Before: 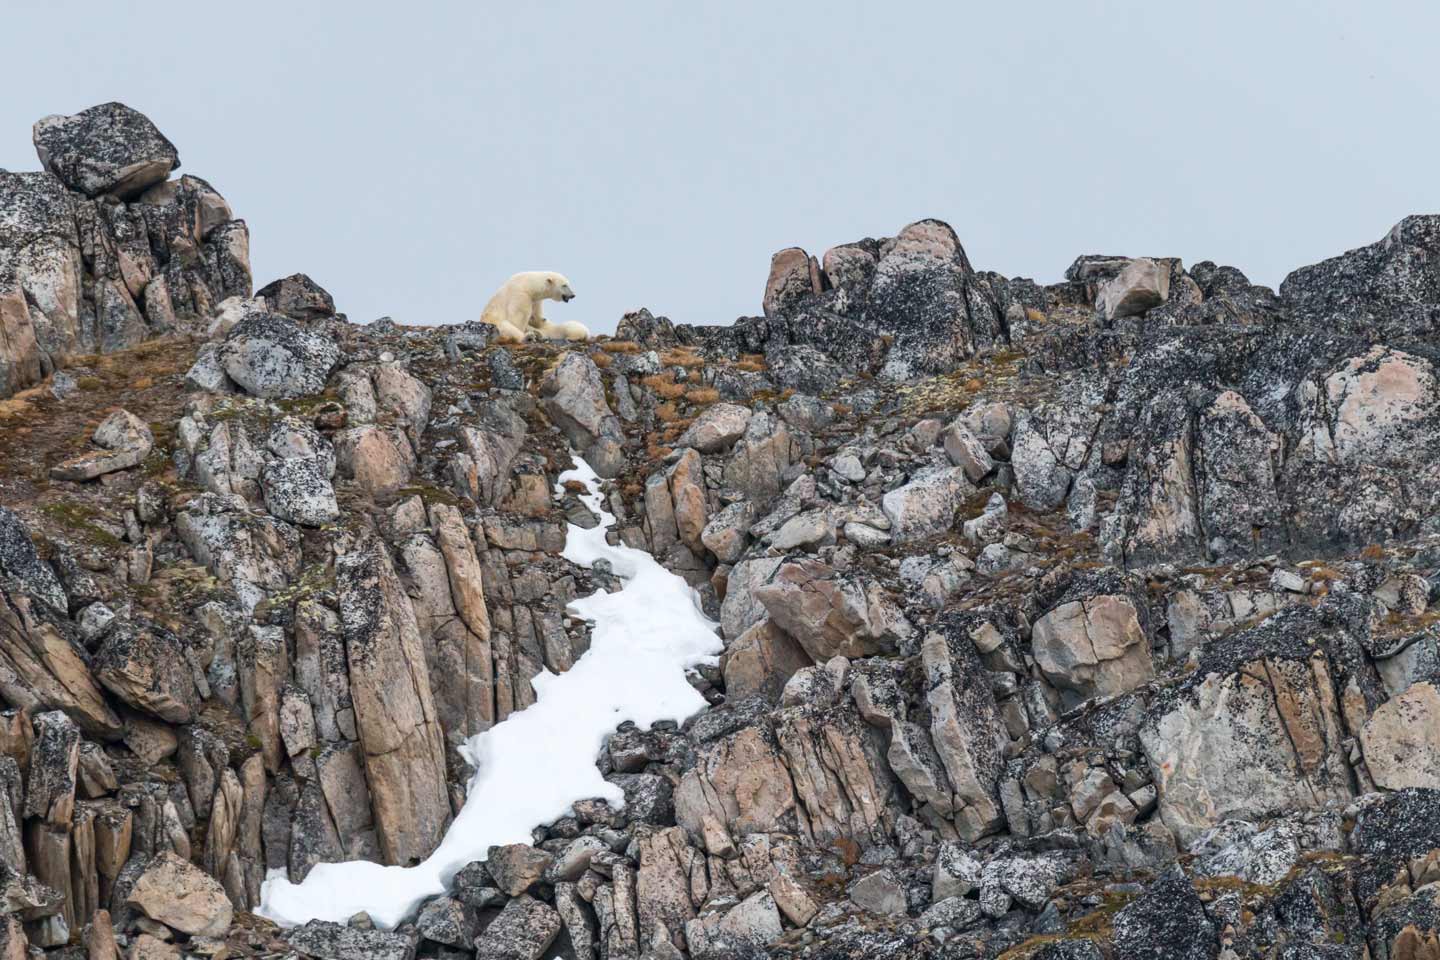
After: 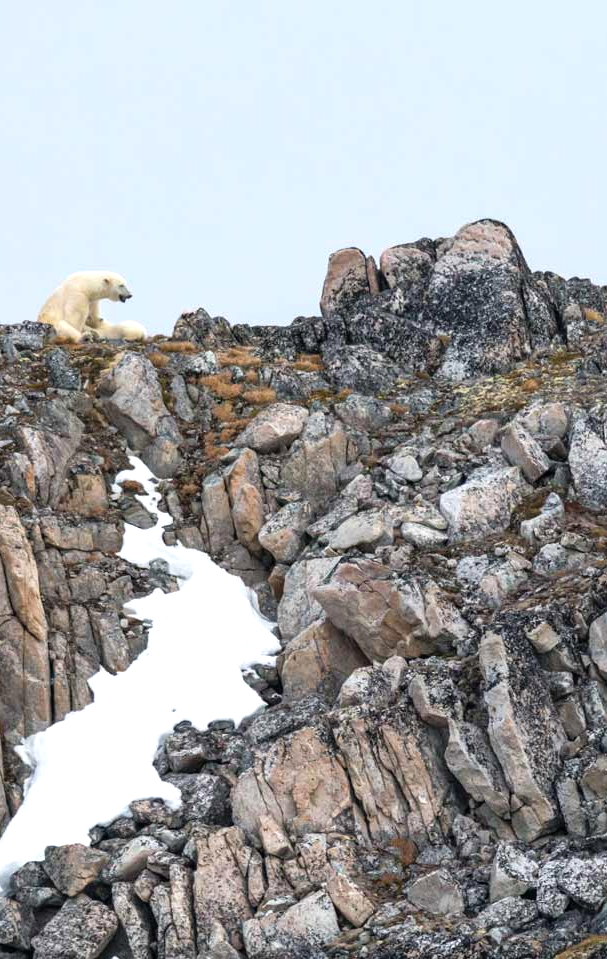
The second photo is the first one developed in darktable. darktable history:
tone equalizer: -8 EV -0.419 EV, -7 EV -0.412 EV, -6 EV -0.316 EV, -5 EV -0.199 EV, -3 EV 0.249 EV, -2 EV 0.348 EV, -1 EV 0.368 EV, +0 EV 0.44 EV
crop: left 30.798%, right 27.007%
